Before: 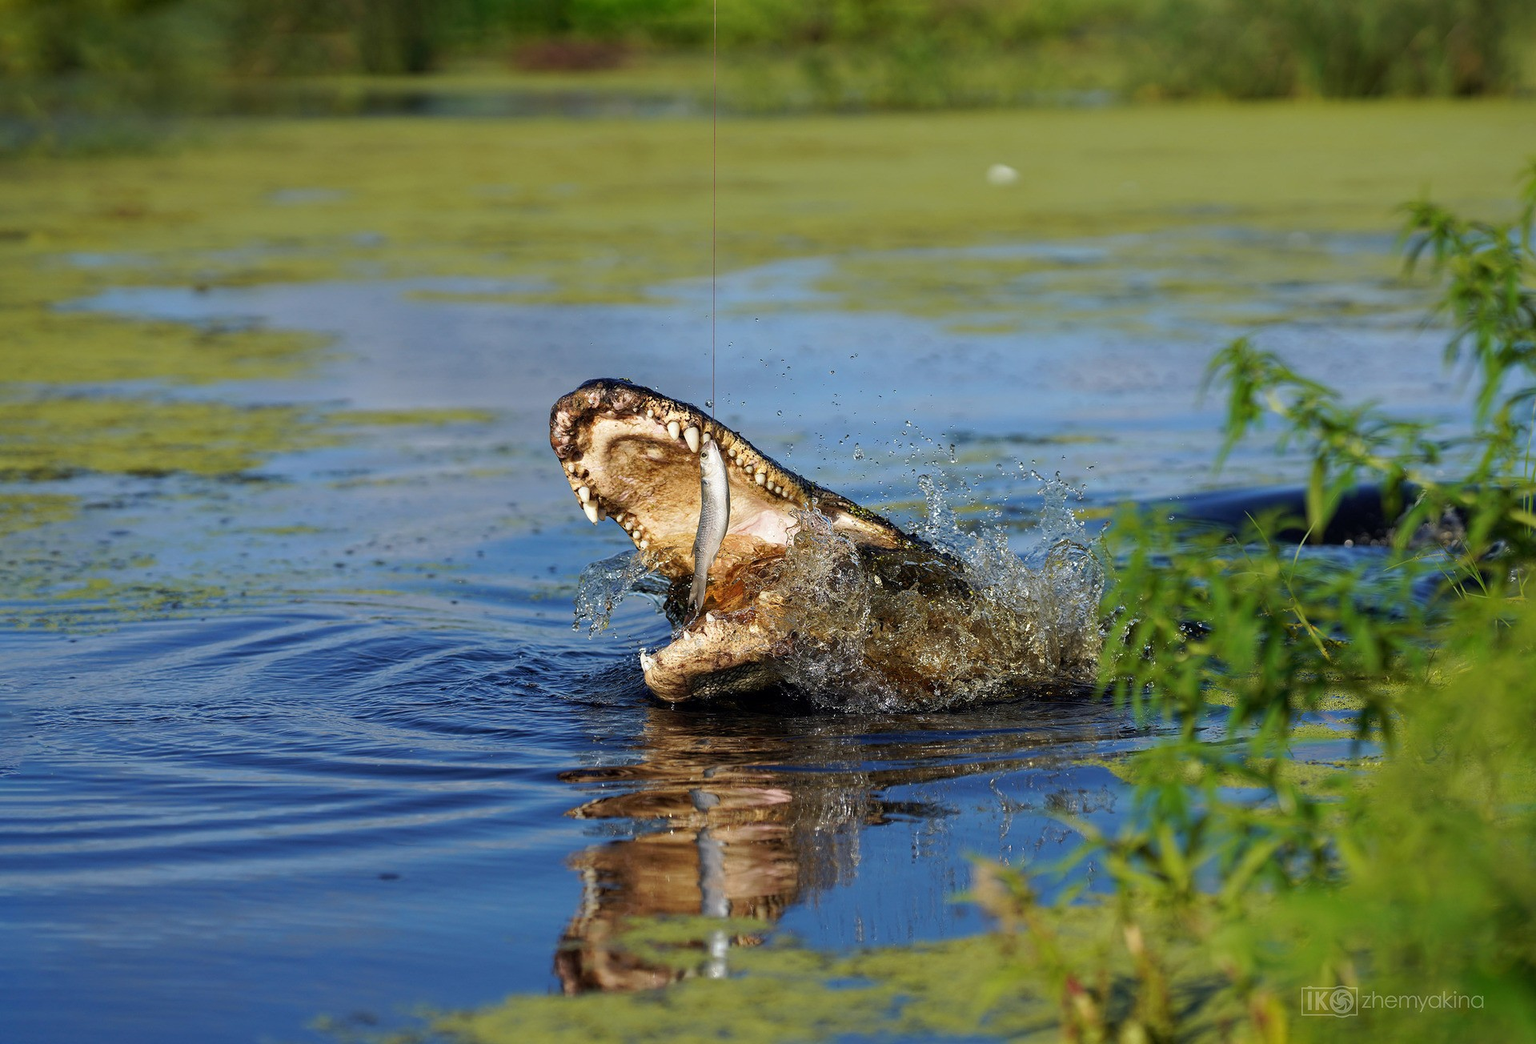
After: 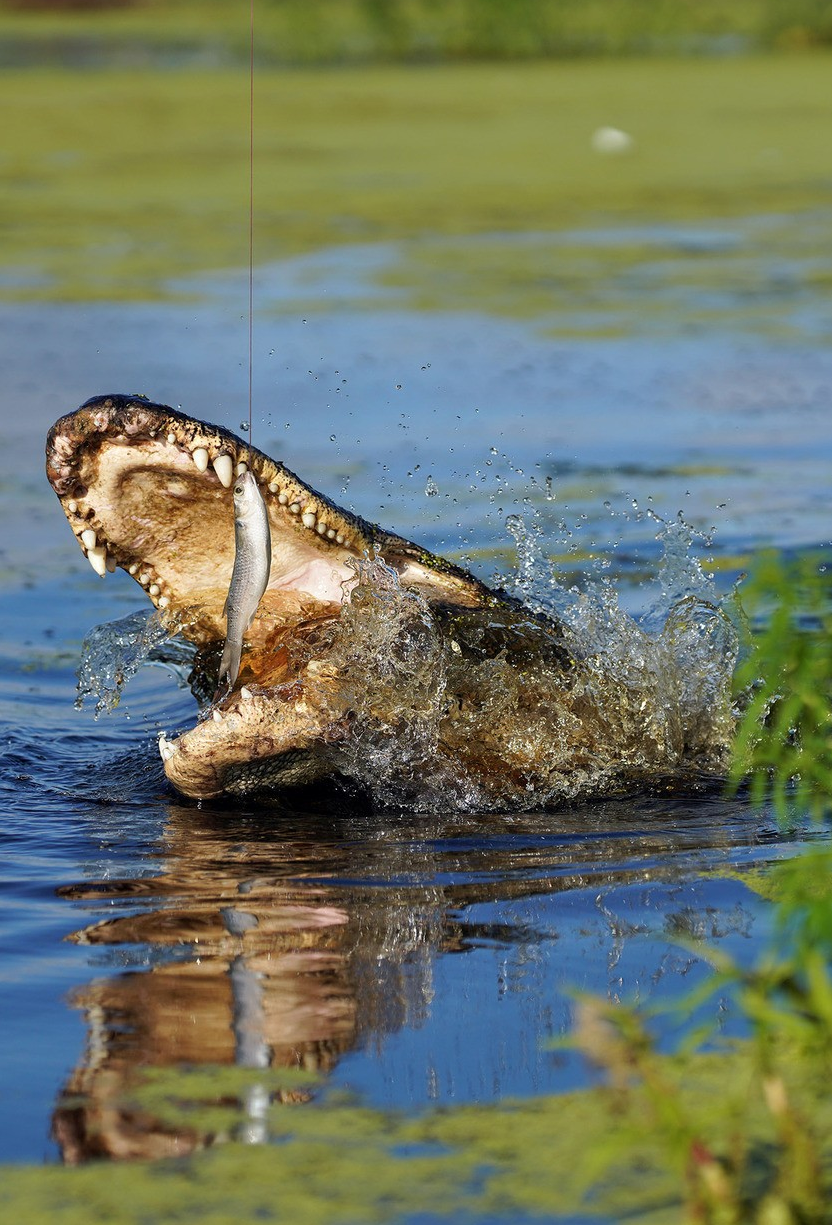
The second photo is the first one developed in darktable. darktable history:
shadows and highlights: shadows 53, soften with gaussian
crop: left 33.452%, top 6.025%, right 23.155%
